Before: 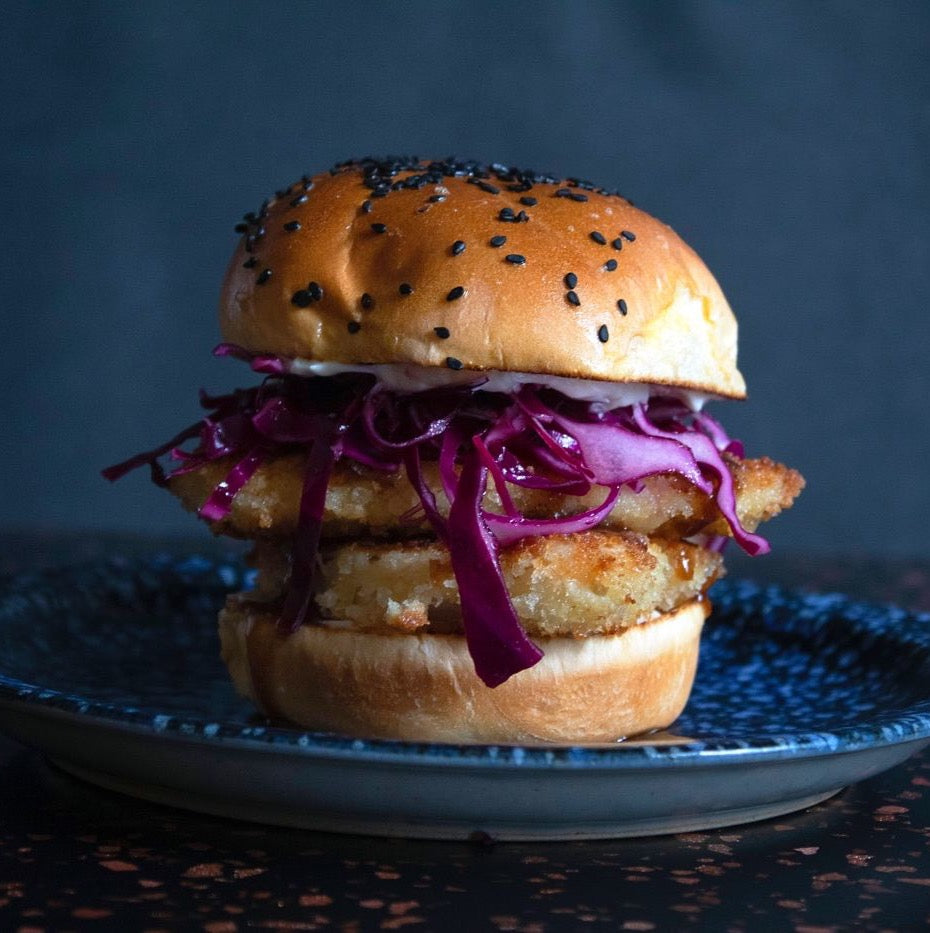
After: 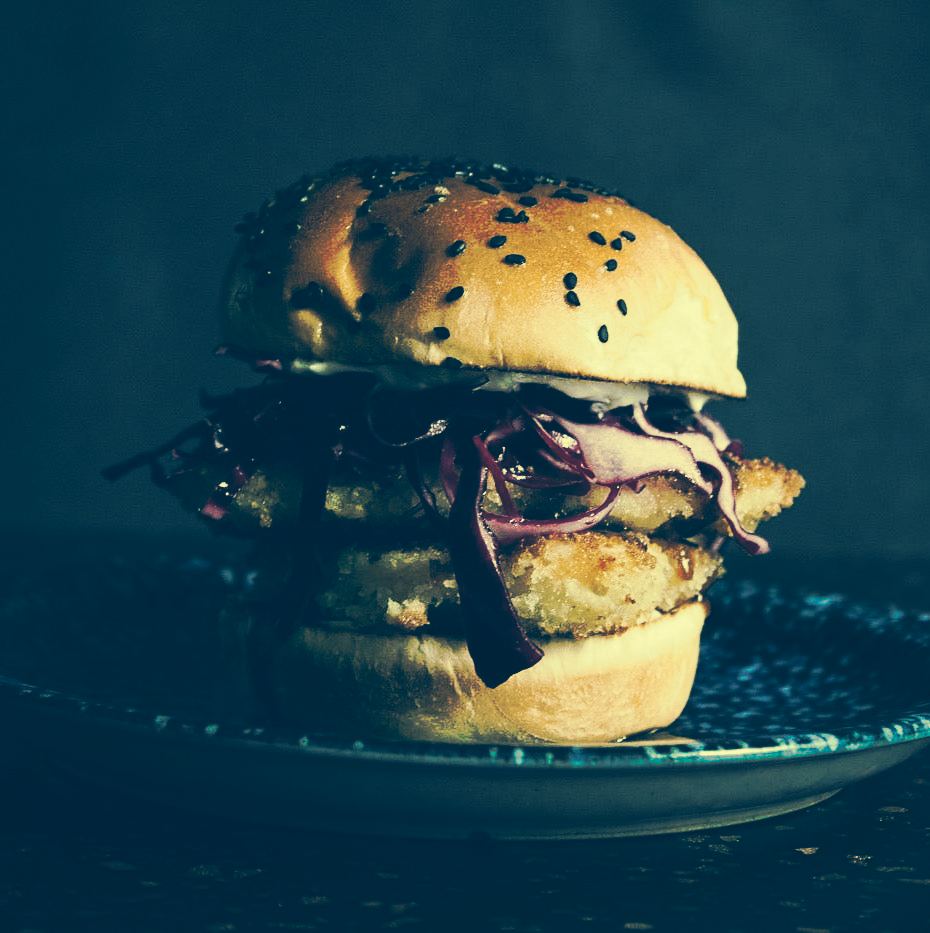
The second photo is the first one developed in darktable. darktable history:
tone curve: curves: ch0 [(0, 0) (0.003, 0.003) (0.011, 0.01) (0.025, 0.024) (0.044, 0.042) (0.069, 0.065) (0.1, 0.094) (0.136, 0.128) (0.177, 0.167) (0.224, 0.212) (0.277, 0.262) (0.335, 0.317) (0.399, 0.377) (0.468, 0.442) (0.543, 0.607) (0.623, 0.676) (0.709, 0.75) (0.801, 0.829) (0.898, 0.912) (1, 1)], preserve colors none
color look up table: target L [94.52, 93.94, 91.88, 91.57, 86.61, 80.07, 74.92, 65.11, 69.71, 43.01, 31, 18.77, 200, 88.6, 85.42, 82.54, 76.44, 81.97, 66.01, 67.62, 60.18, 49.74, 19.69, 15.74, 92.75, 90.59, 84.65, 92.19, 88.93, 81.53, 80.31, 61.29, 61.32, 58.16, 75.73, 80.18, 31.45, 31.14, 21.23, 38.16, 25.63, 16.83, 16.39, 88.58, 86.85, 54.92, 54.76, 24.52, 15.38], target a [-8.529, -8.209, -13.36, -16.54, -22.17, -19.62, -19.58, -53.3, -42.72, -37.84, -18.32, -11.8, 0, 1.435, -3.908, 11.8, 3.535, 17.23, 21.58, 36.11, 0.497, 10.54, -4.237, -7.286, -5.298, -5.355, -3.353, -4.569, 1.595, 5.45, -5.964, 45.46, 44.96, -0.575, 10.73, 1.798, 22.41, -12.51, -10.39, 20.39, -0.591, -6.128, -5.85, -11.72, -20.35, -42.66, -36.96, -14.76, -6.483], target b [37.71, 42.86, 47.25, 42.36, 36.58, 46.36, 32.26, 39.58, 31.83, 15.5, -3.629, -13.55, 0, 40.61, 55.53, 52.82, 39.77, 37.98, 31.94, 46.9, 20.38, 31.7, -12.02, -17.56, 37.93, 34, 35.13, 36.19, 34.51, 31.22, 17.57, 20.28, 11.65, 2.142, 20.14, 17.62, -5.264, -23.65, -15.12, -31.26, -36.12, -19.97, -20.66, 33.56, 27.87, 12.98, -2.5, -14.06, -18.82], num patches 49
